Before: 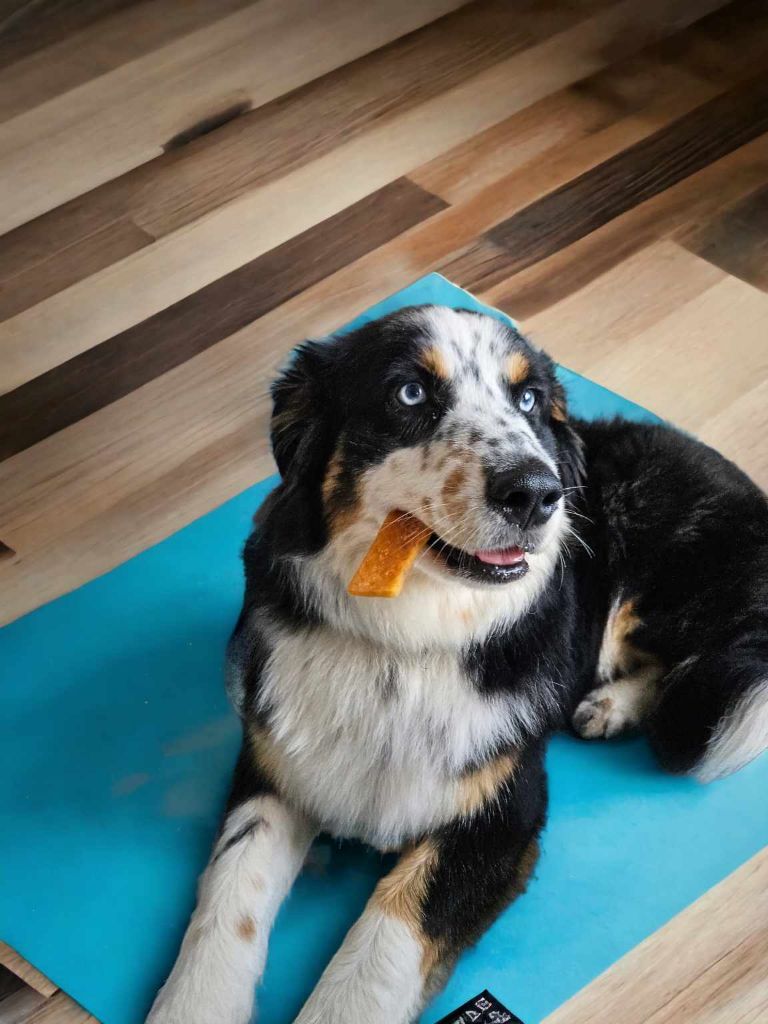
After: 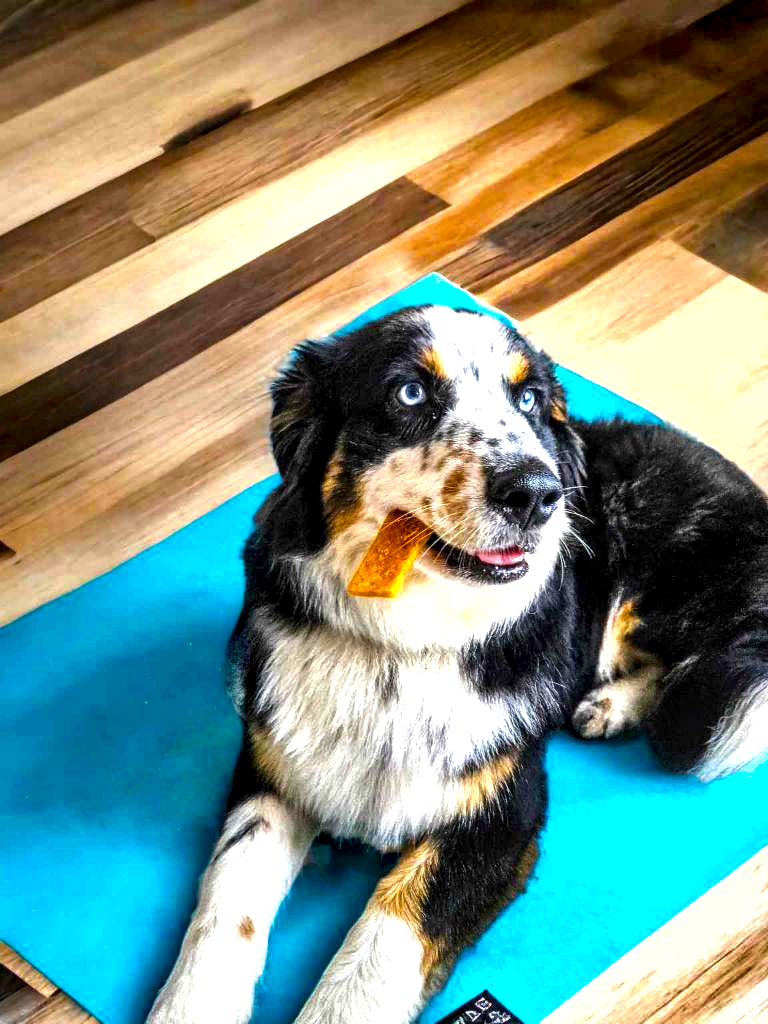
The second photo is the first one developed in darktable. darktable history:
local contrast: highlights 79%, shadows 56%, detail 175%, midtone range 0.428
color balance rgb: linear chroma grading › global chroma 10%, perceptual saturation grading › global saturation 40%, perceptual brilliance grading › global brilliance 30%, global vibrance 20%
shadows and highlights: low approximation 0.01, soften with gaussian
